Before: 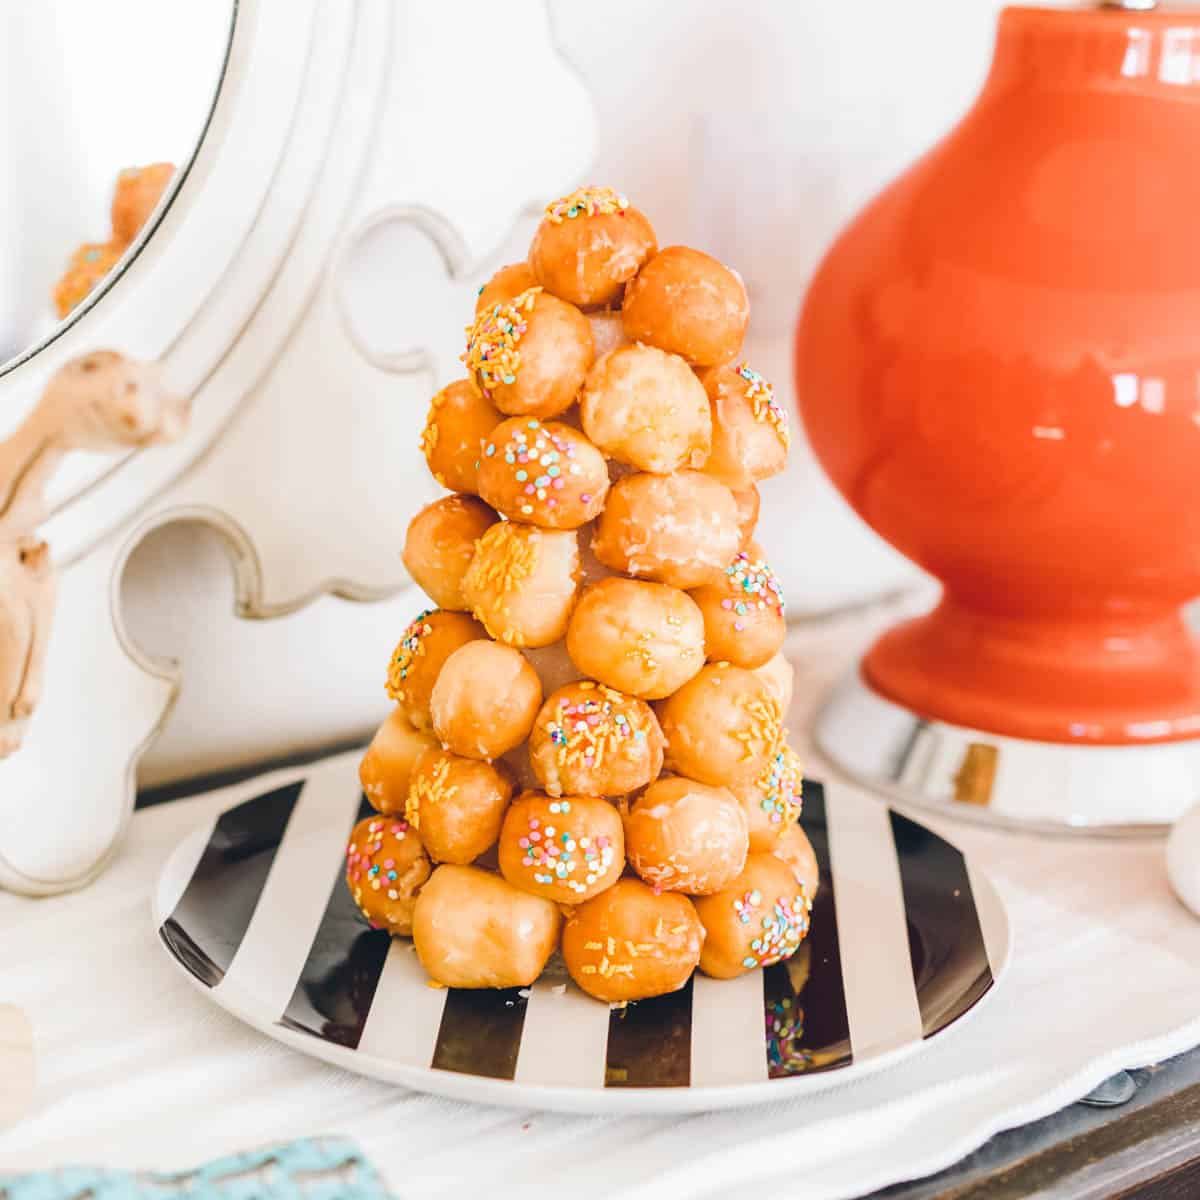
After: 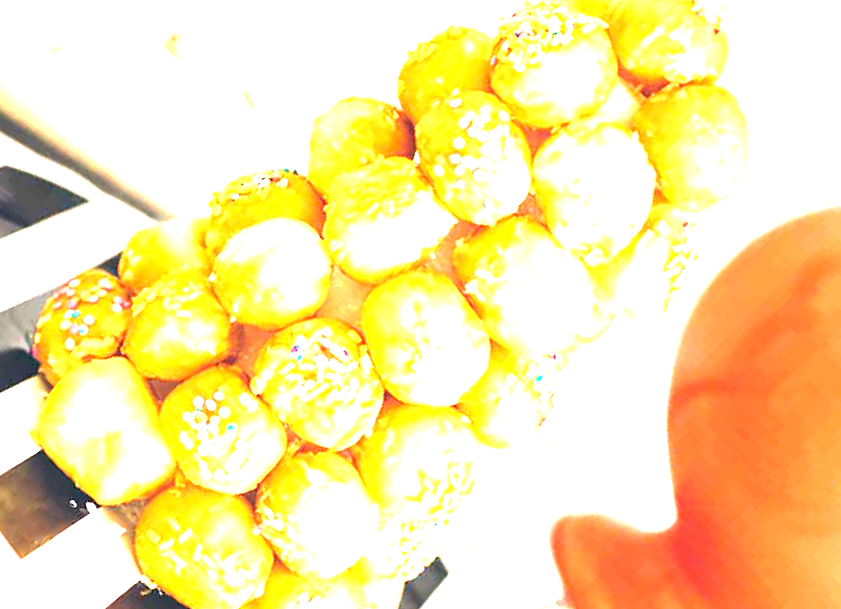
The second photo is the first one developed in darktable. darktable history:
exposure: exposure 2.269 EV, compensate highlight preservation false
crop and rotate: angle -45.62°, top 16.382%, right 0.817%, bottom 11.743%
